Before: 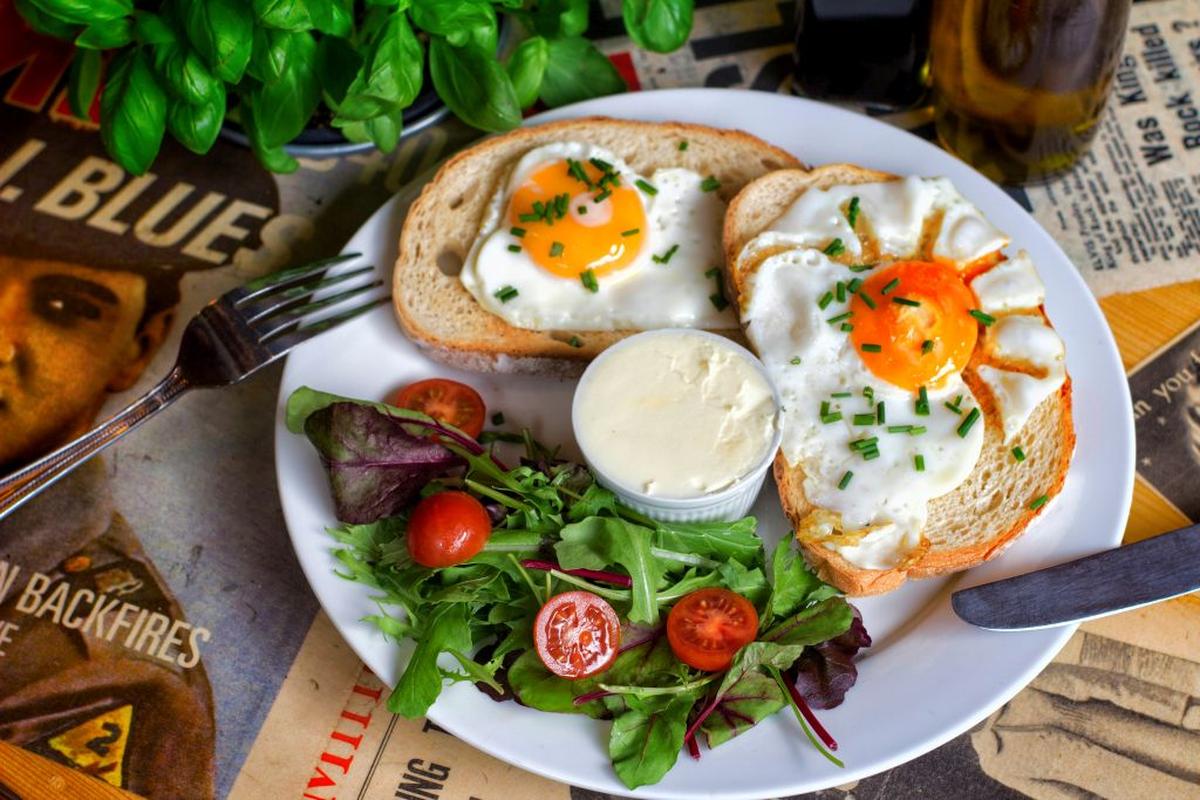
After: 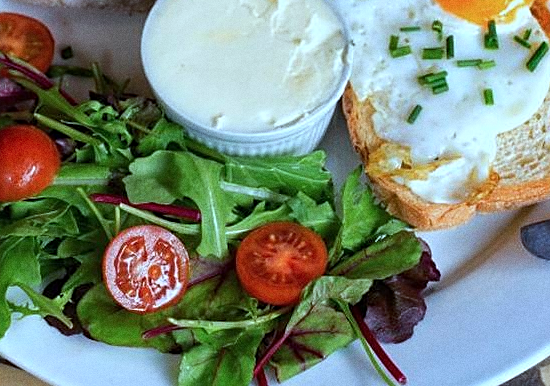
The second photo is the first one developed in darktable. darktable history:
color correction: highlights a* -4.18, highlights b* -10.81
sharpen: on, module defaults
white balance: red 0.925, blue 1.046
crop: left 35.976%, top 45.819%, right 18.162%, bottom 5.807%
grain: coarseness 0.09 ISO
